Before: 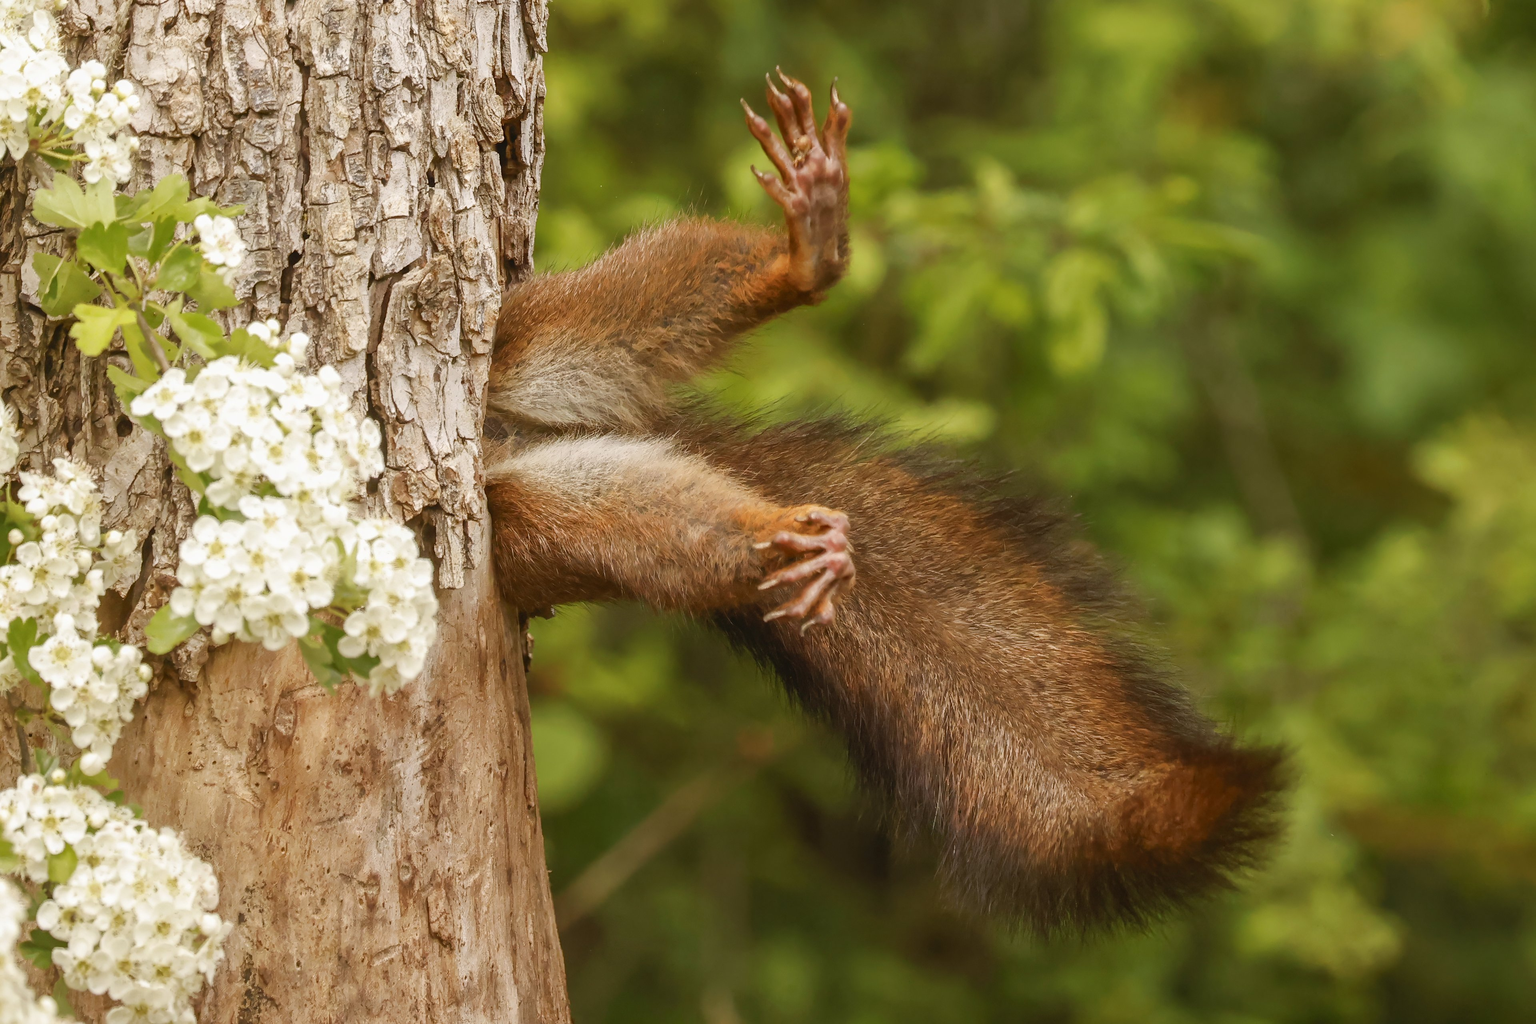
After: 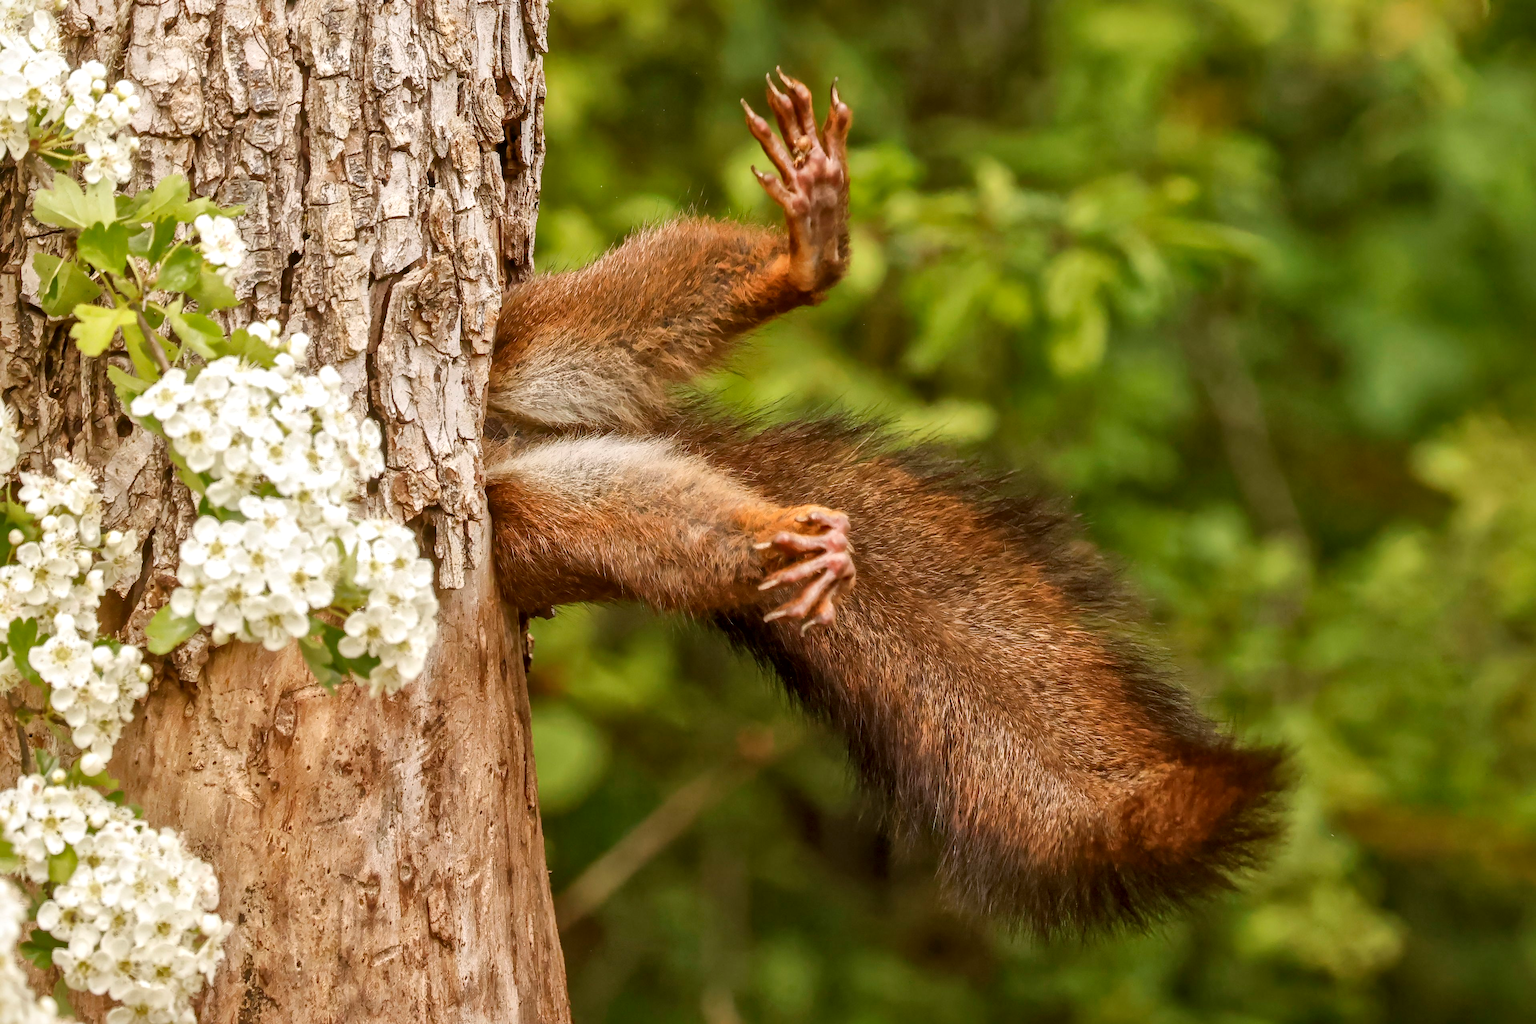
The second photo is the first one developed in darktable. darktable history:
local contrast: mode bilateral grid, contrast 20, coarseness 51, detail 158%, midtone range 0.2
